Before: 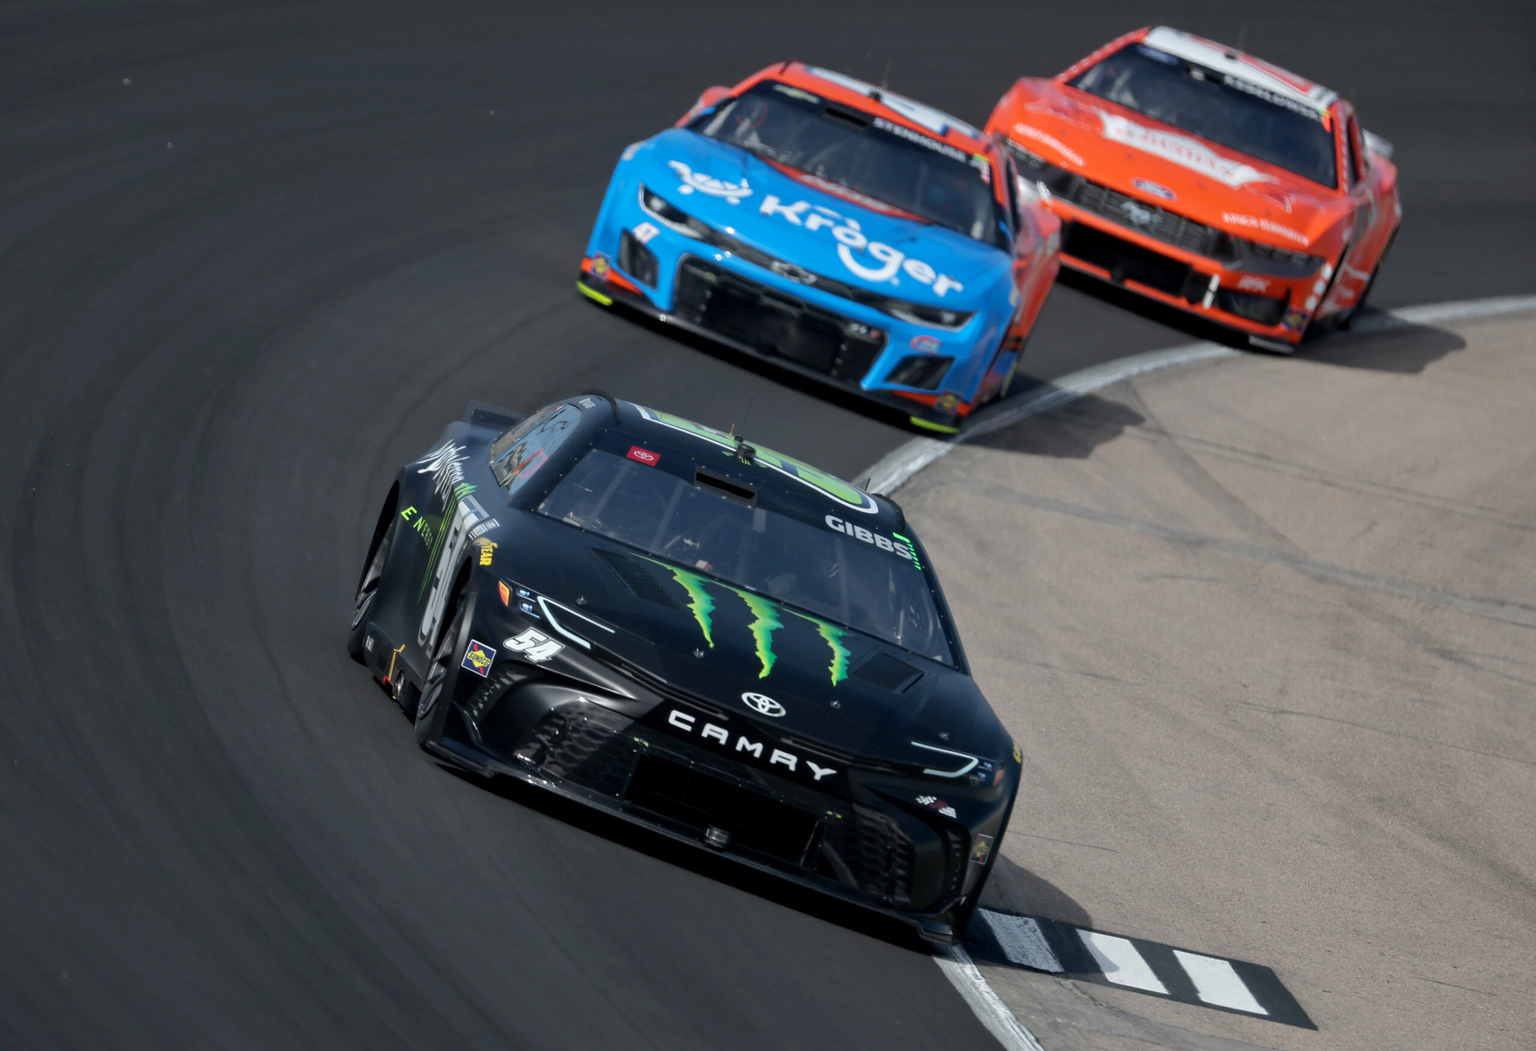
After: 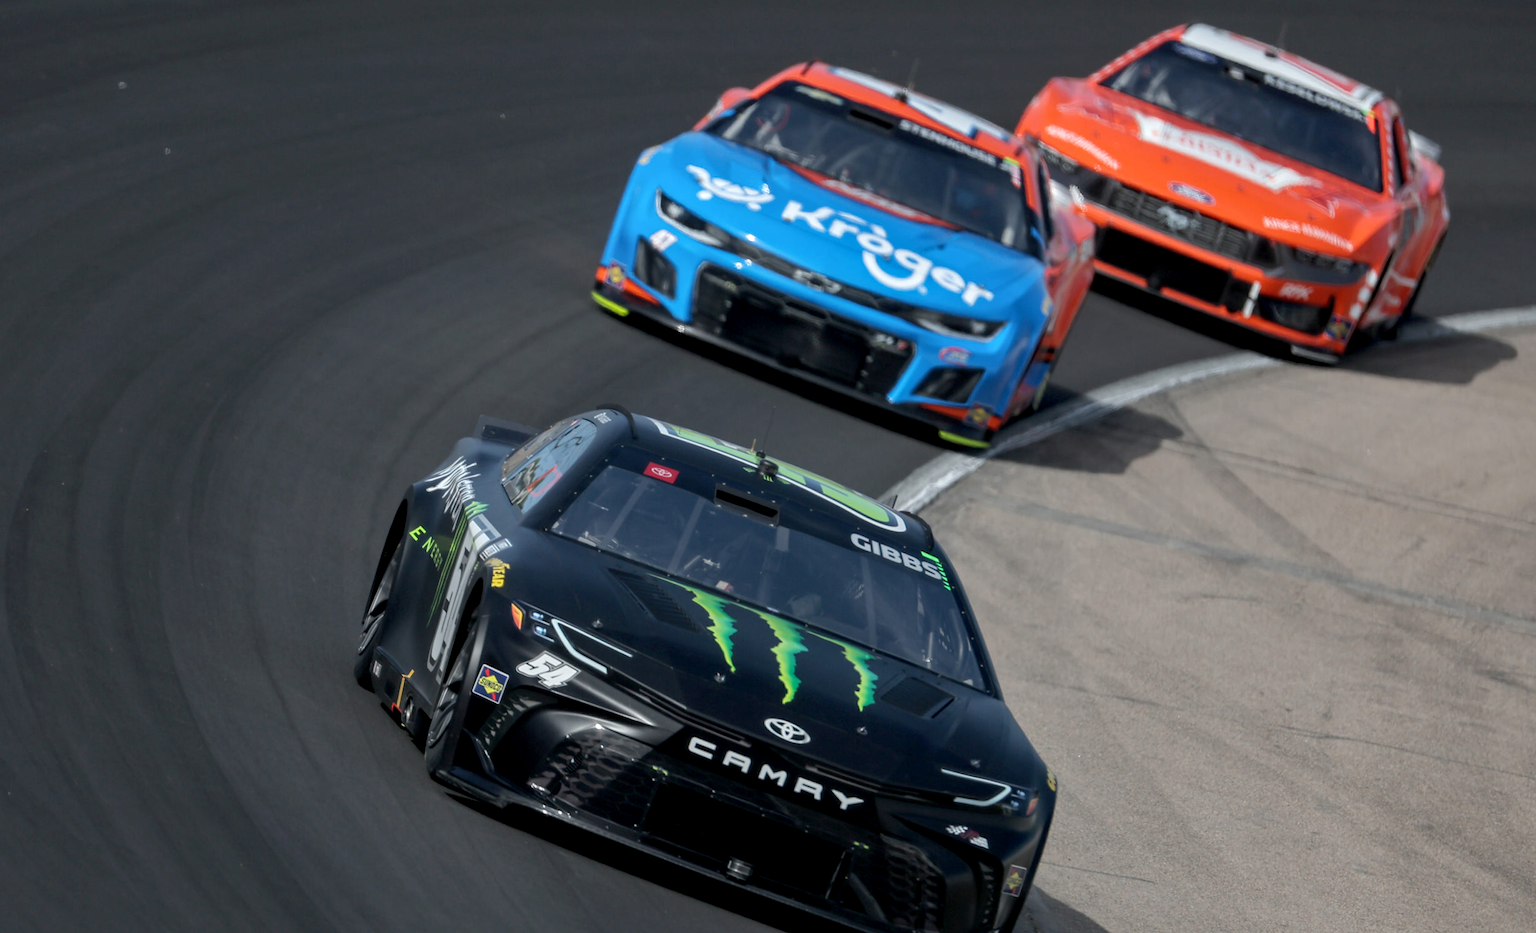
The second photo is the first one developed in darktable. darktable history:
crop and rotate: angle 0.2°, left 0.275%, right 3.127%, bottom 14.18%
local contrast: on, module defaults
